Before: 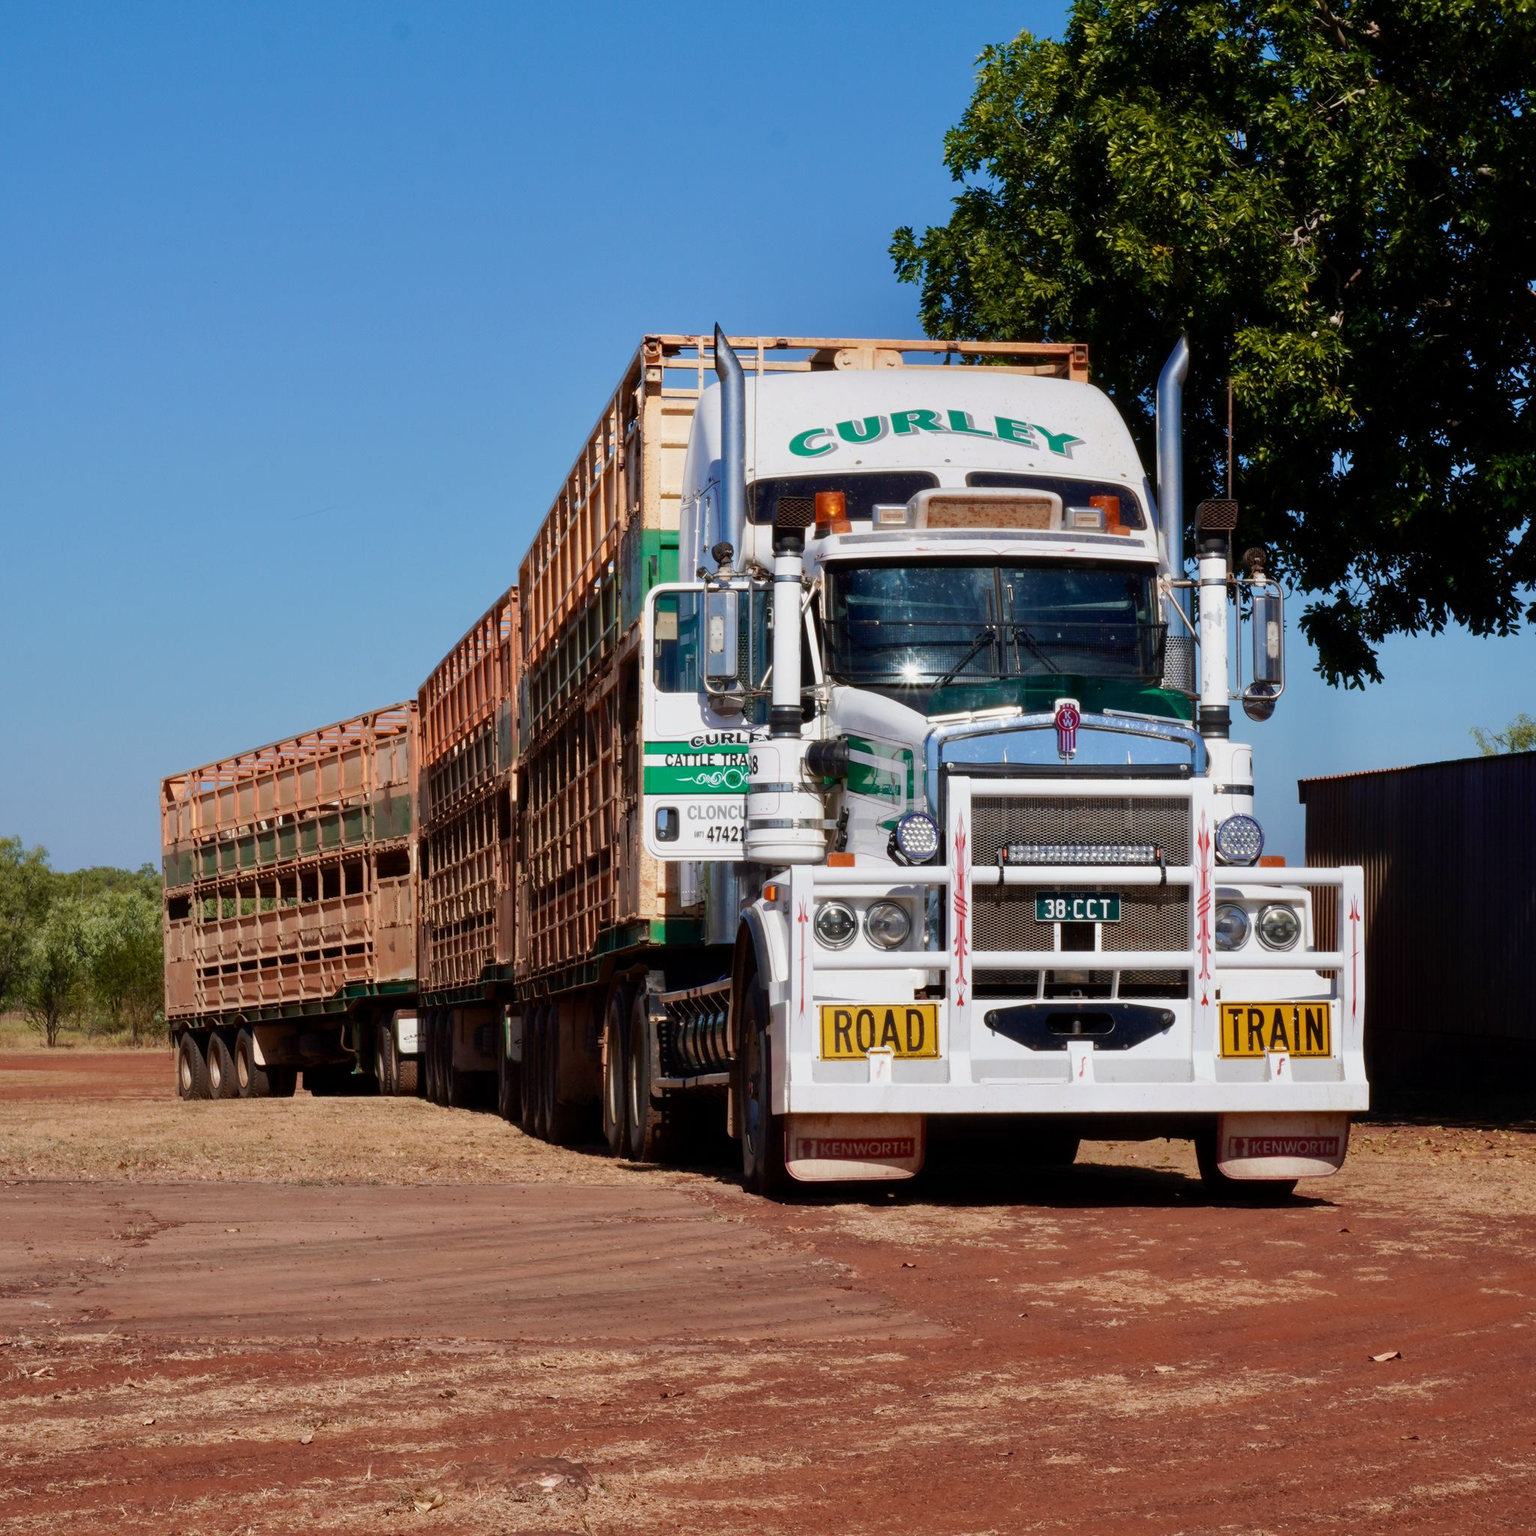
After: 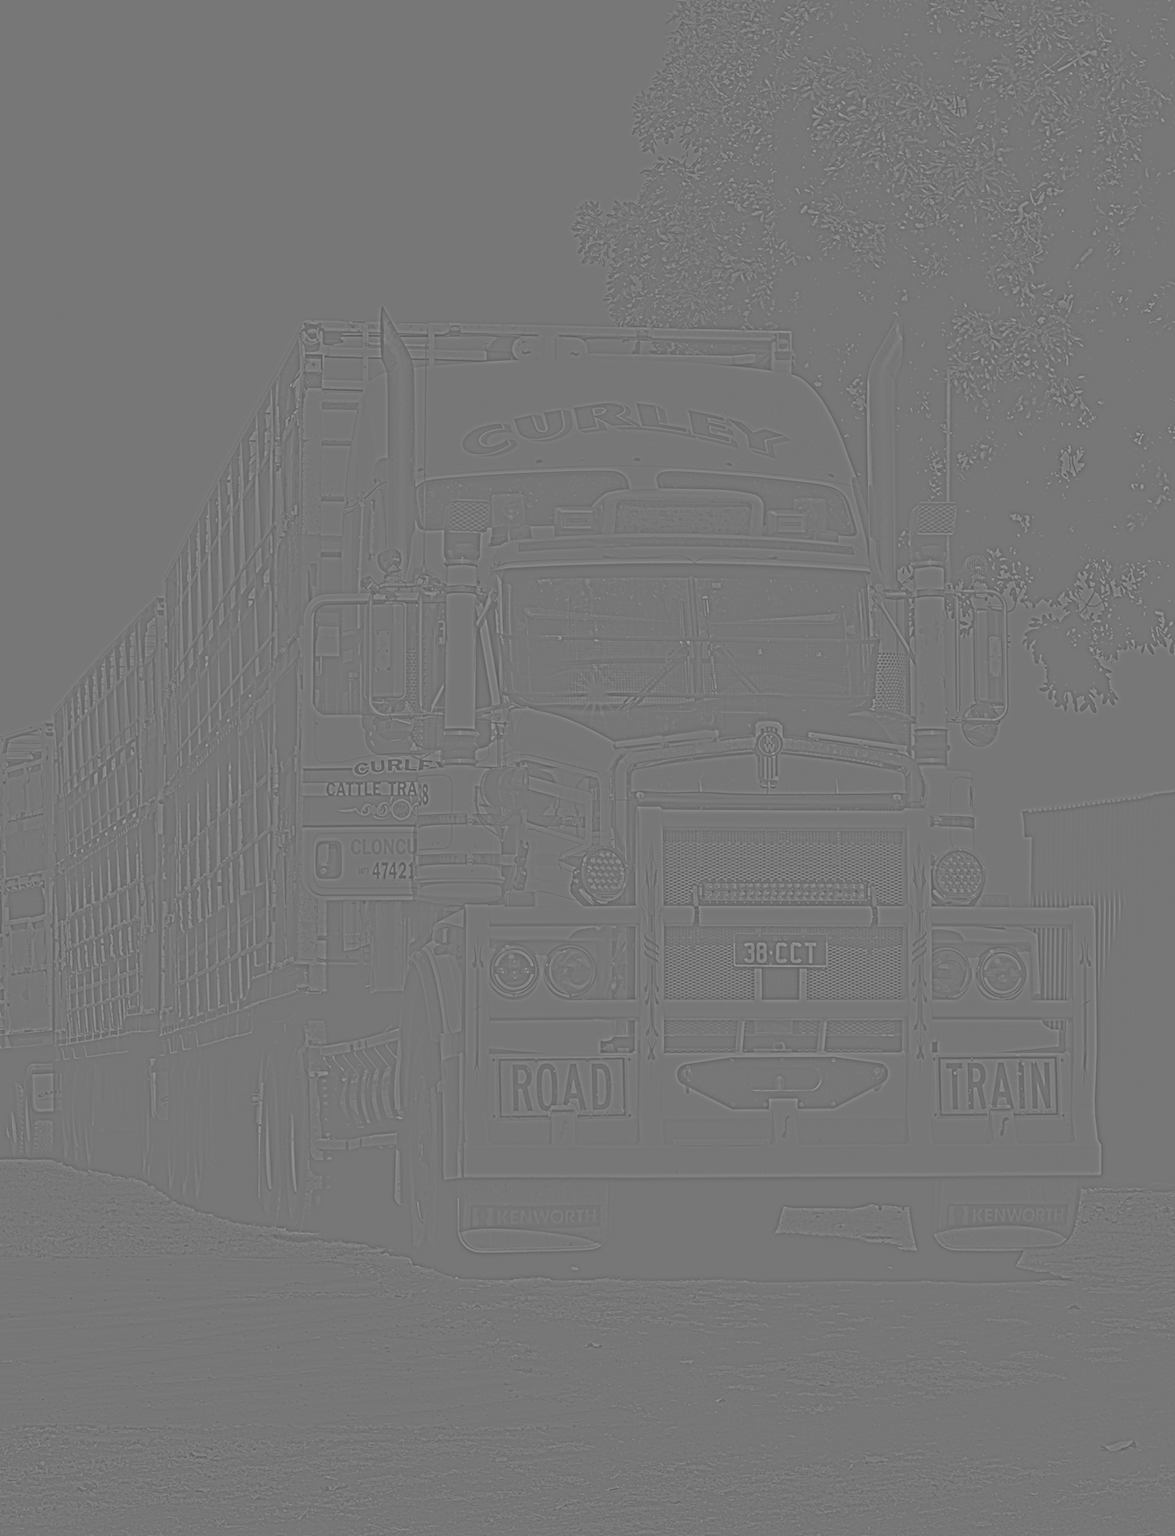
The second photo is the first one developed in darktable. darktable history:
highpass: sharpness 5.84%, contrast boost 8.44%
crop and rotate: left 24.034%, top 2.838%, right 6.406%, bottom 6.299%
